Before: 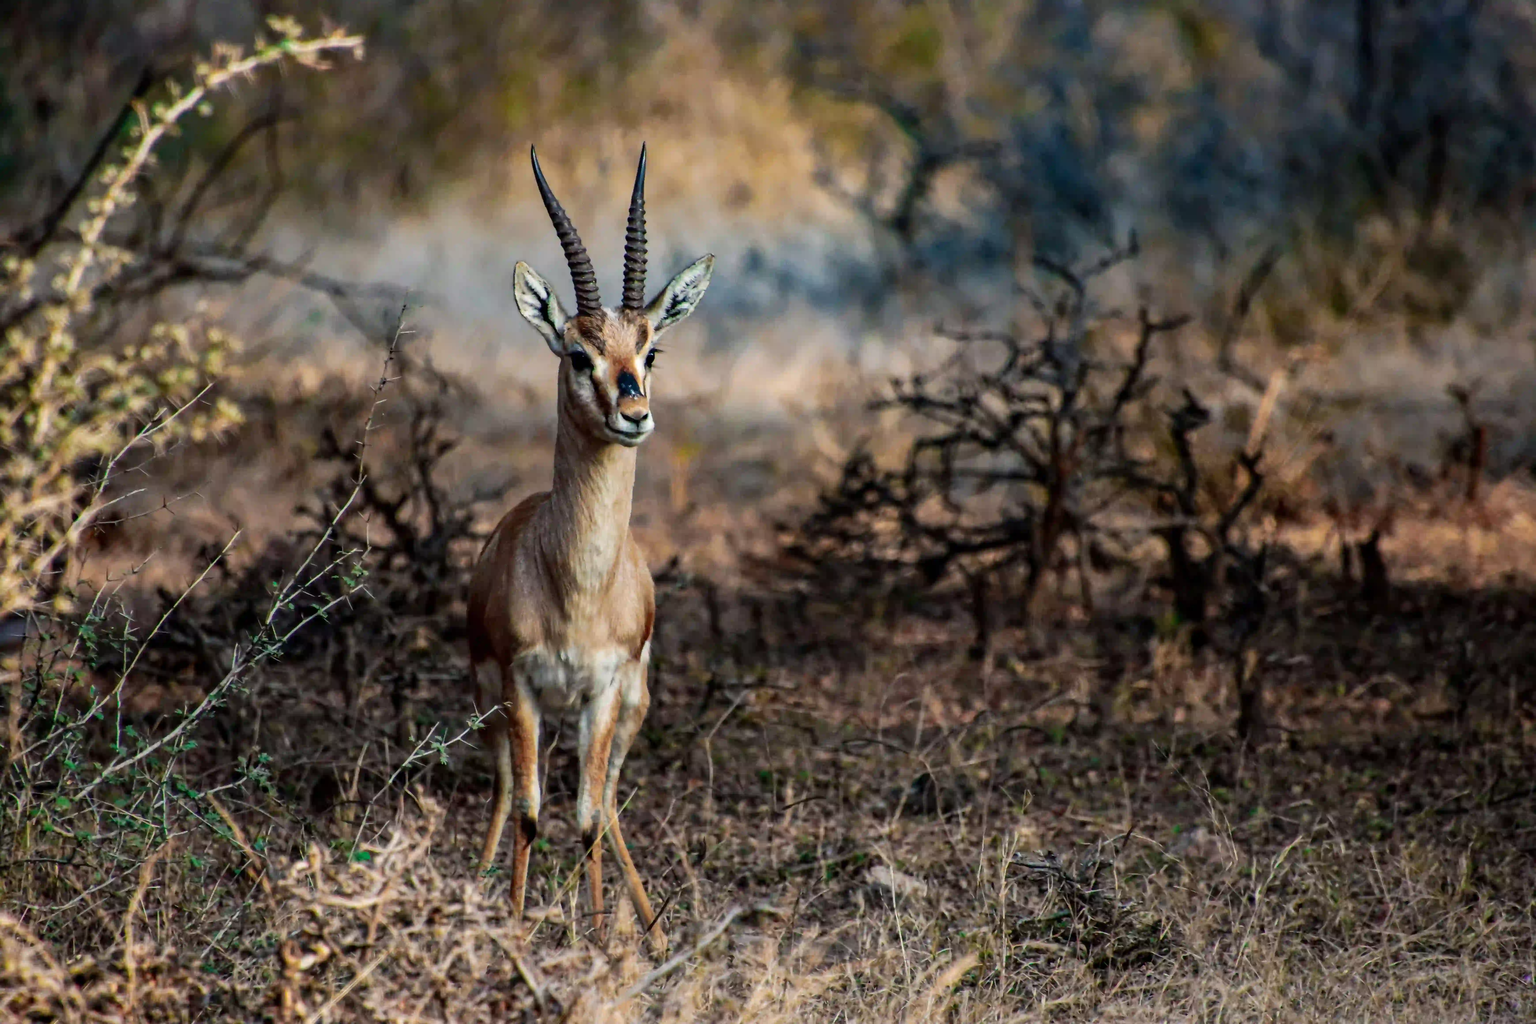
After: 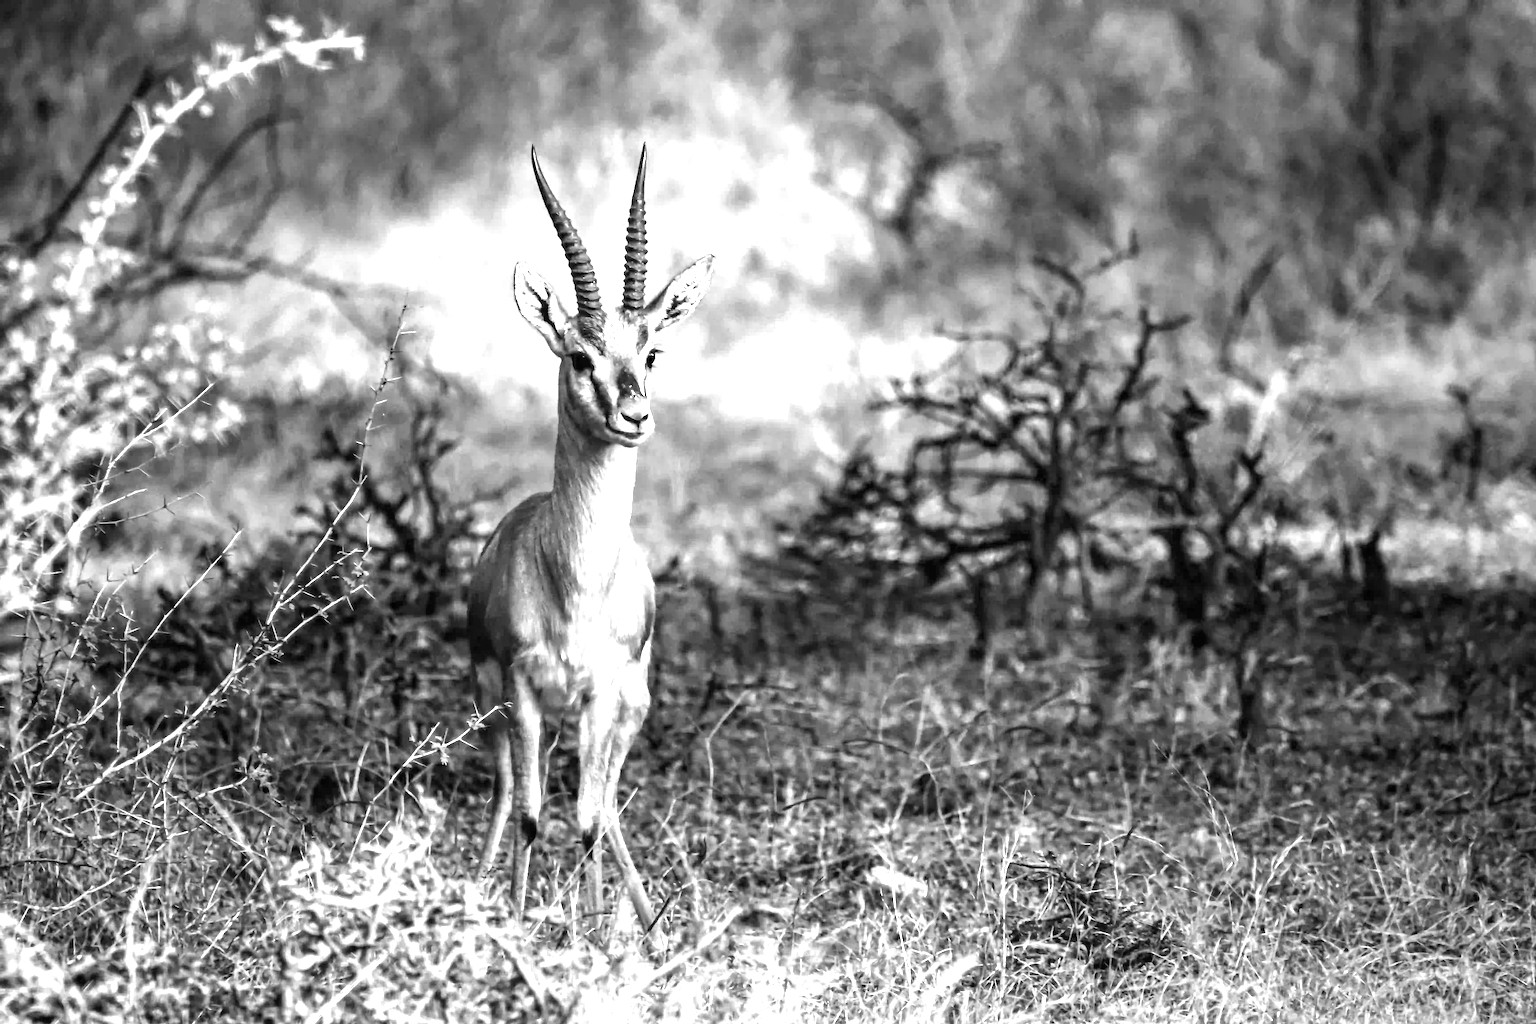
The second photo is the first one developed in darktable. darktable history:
color correction: highlights a* -0.137, highlights b* 0.137
exposure: black level correction 0, exposure 2 EV, compensate highlight preservation false
color calibration: output gray [0.246, 0.254, 0.501, 0], gray › normalize channels true, illuminant same as pipeline (D50), adaptation XYZ, x 0.346, y 0.359, gamut compression 0
